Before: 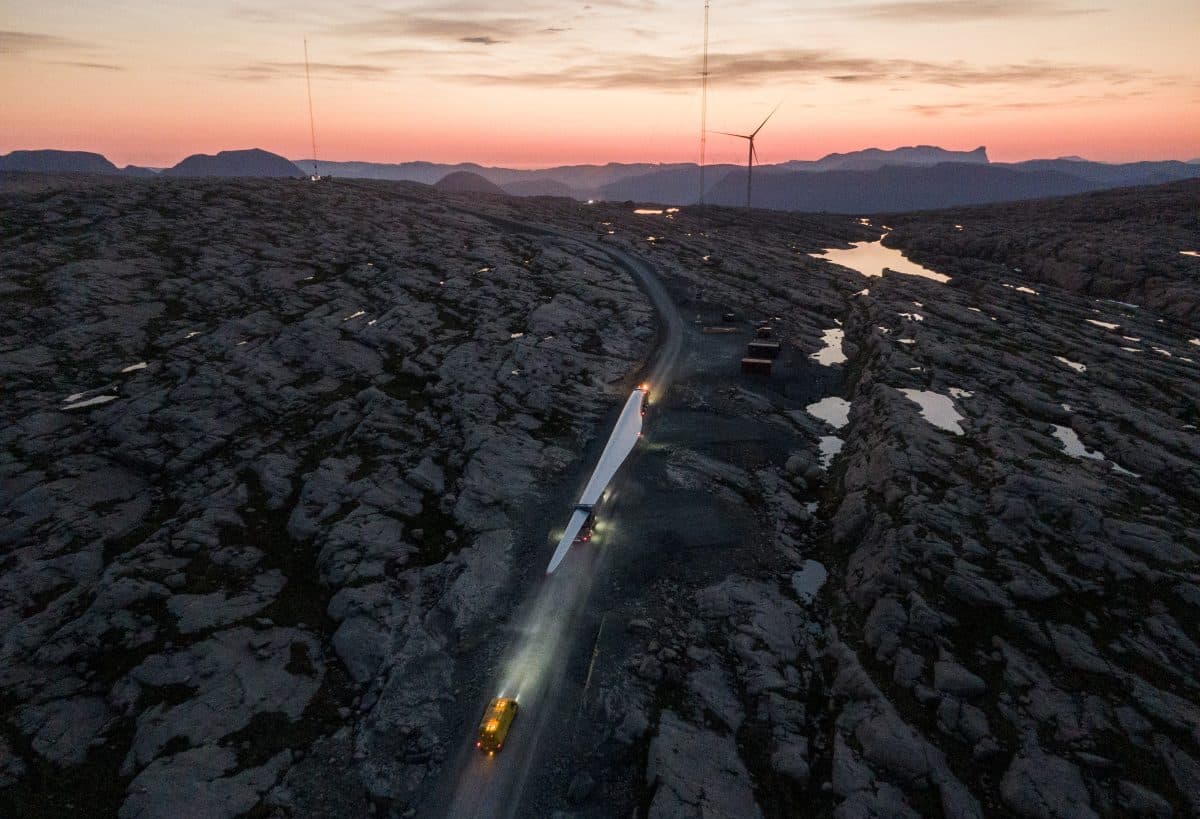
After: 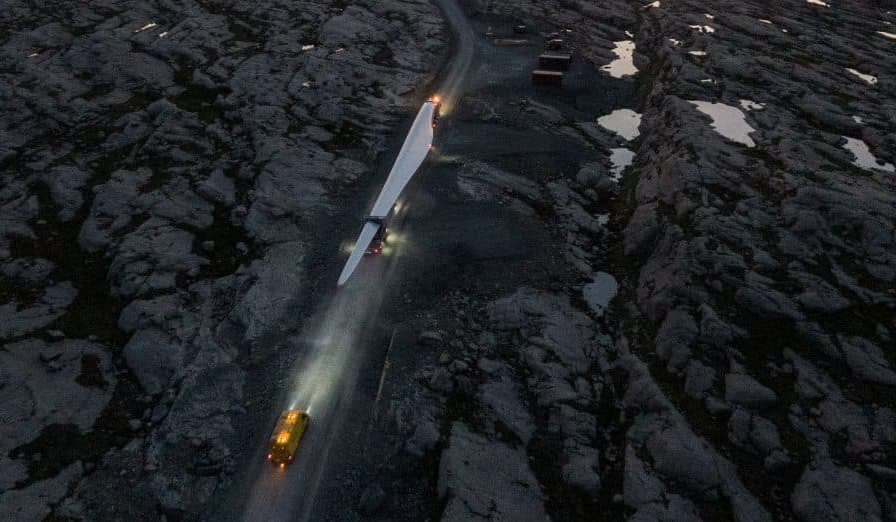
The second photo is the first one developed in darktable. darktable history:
crop and rotate: left 17.436%, top 35.243%, right 7.84%, bottom 0.946%
